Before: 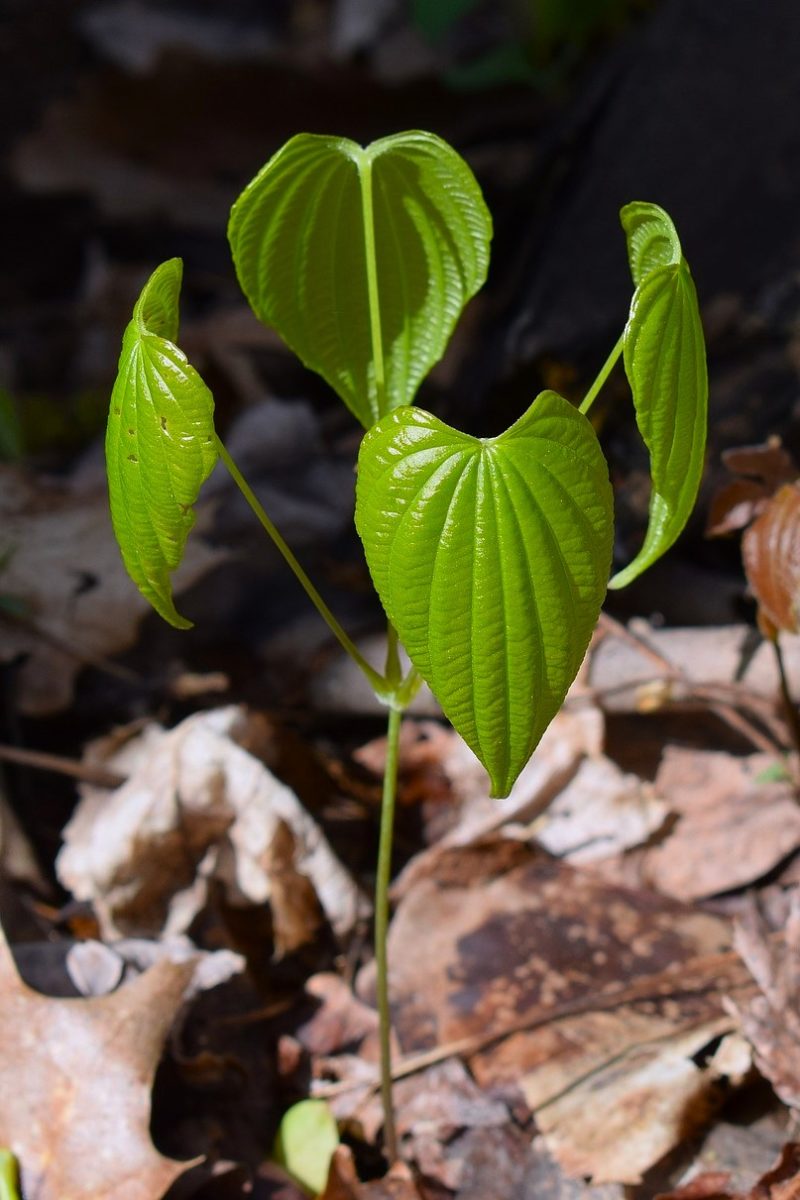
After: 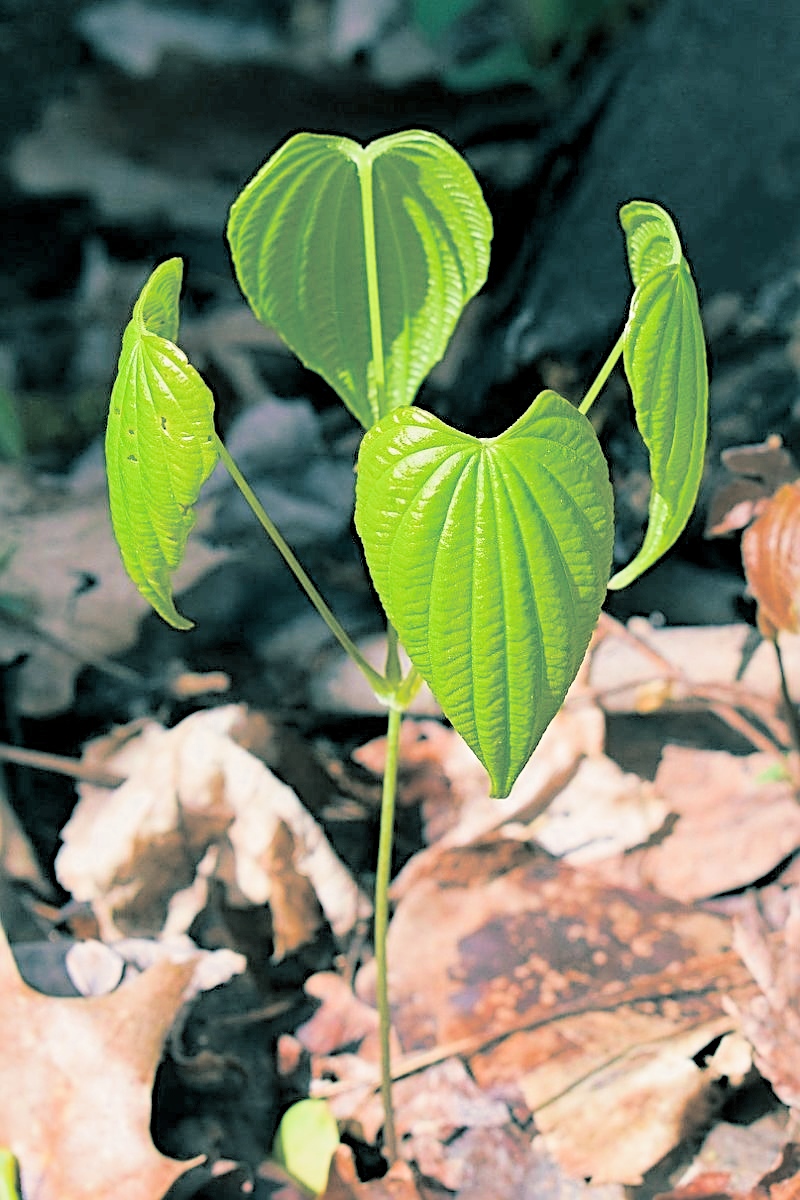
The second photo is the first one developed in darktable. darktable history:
tone equalizer: on, module defaults
filmic rgb: middle gray luminance 3.44%, black relative exposure -5.92 EV, white relative exposure 6.33 EV, threshold 6 EV, dynamic range scaling 22.4%, target black luminance 0%, hardness 2.33, latitude 45.85%, contrast 0.78, highlights saturation mix 100%, shadows ↔ highlights balance 0.033%, add noise in highlights 0, preserve chrominance max RGB, color science v3 (2019), use custom middle-gray values true, iterations of high-quality reconstruction 0, contrast in highlights soft, enable highlight reconstruction true
vignetting: fall-off start 116.67%, fall-off radius 59.26%, brightness -0.31, saturation -0.056
local contrast: mode bilateral grid, contrast 20, coarseness 50, detail 120%, midtone range 0.2
sharpen: radius 3.025, amount 0.757
split-toning: shadows › hue 186.43°, highlights › hue 49.29°, compress 30.29%
color correction: highlights b* 3
